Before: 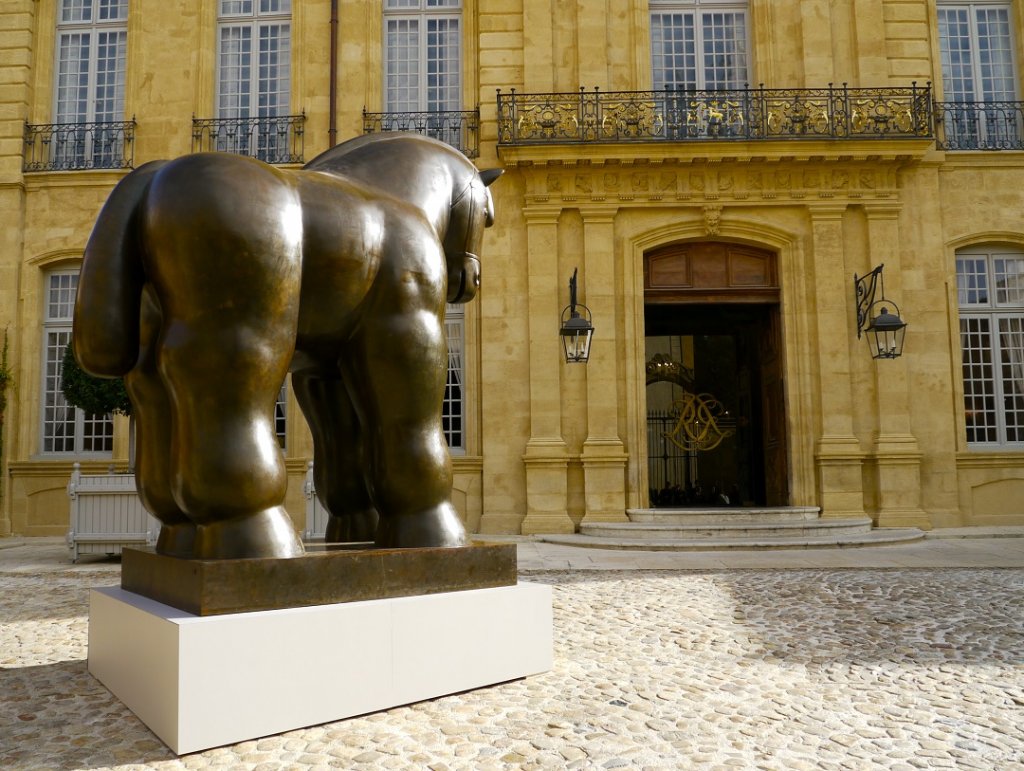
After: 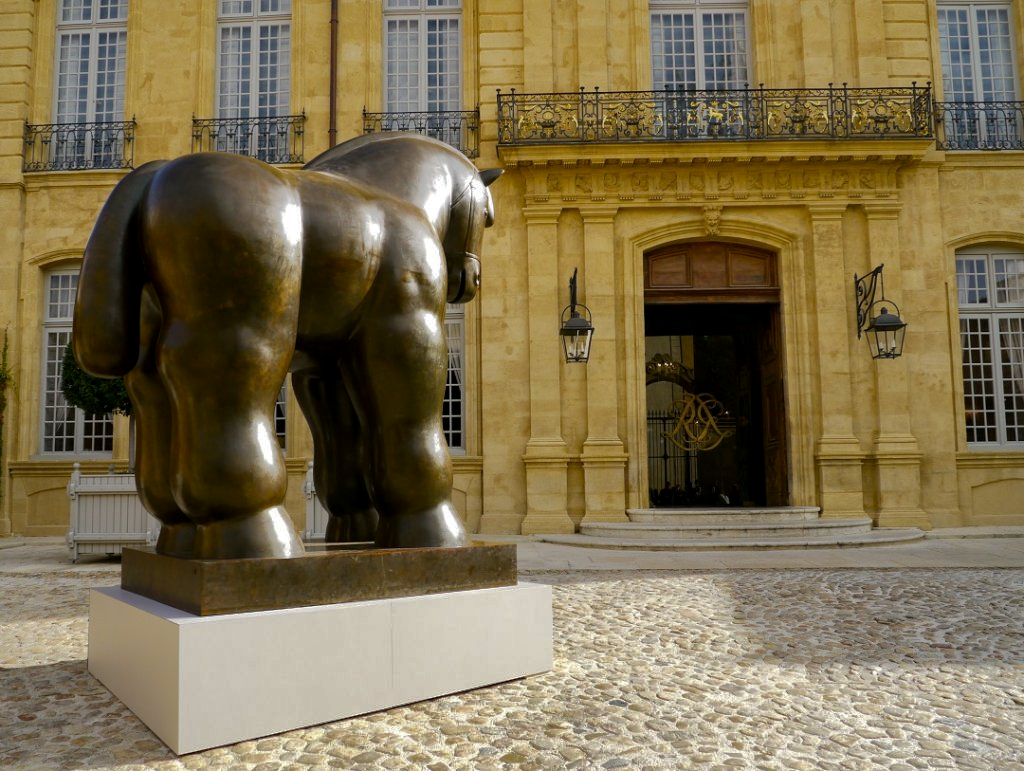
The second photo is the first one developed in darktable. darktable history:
local contrast: highlights 100%, shadows 98%, detail 119%, midtone range 0.2
shadows and highlights: shadows -19.46, highlights -73.21
